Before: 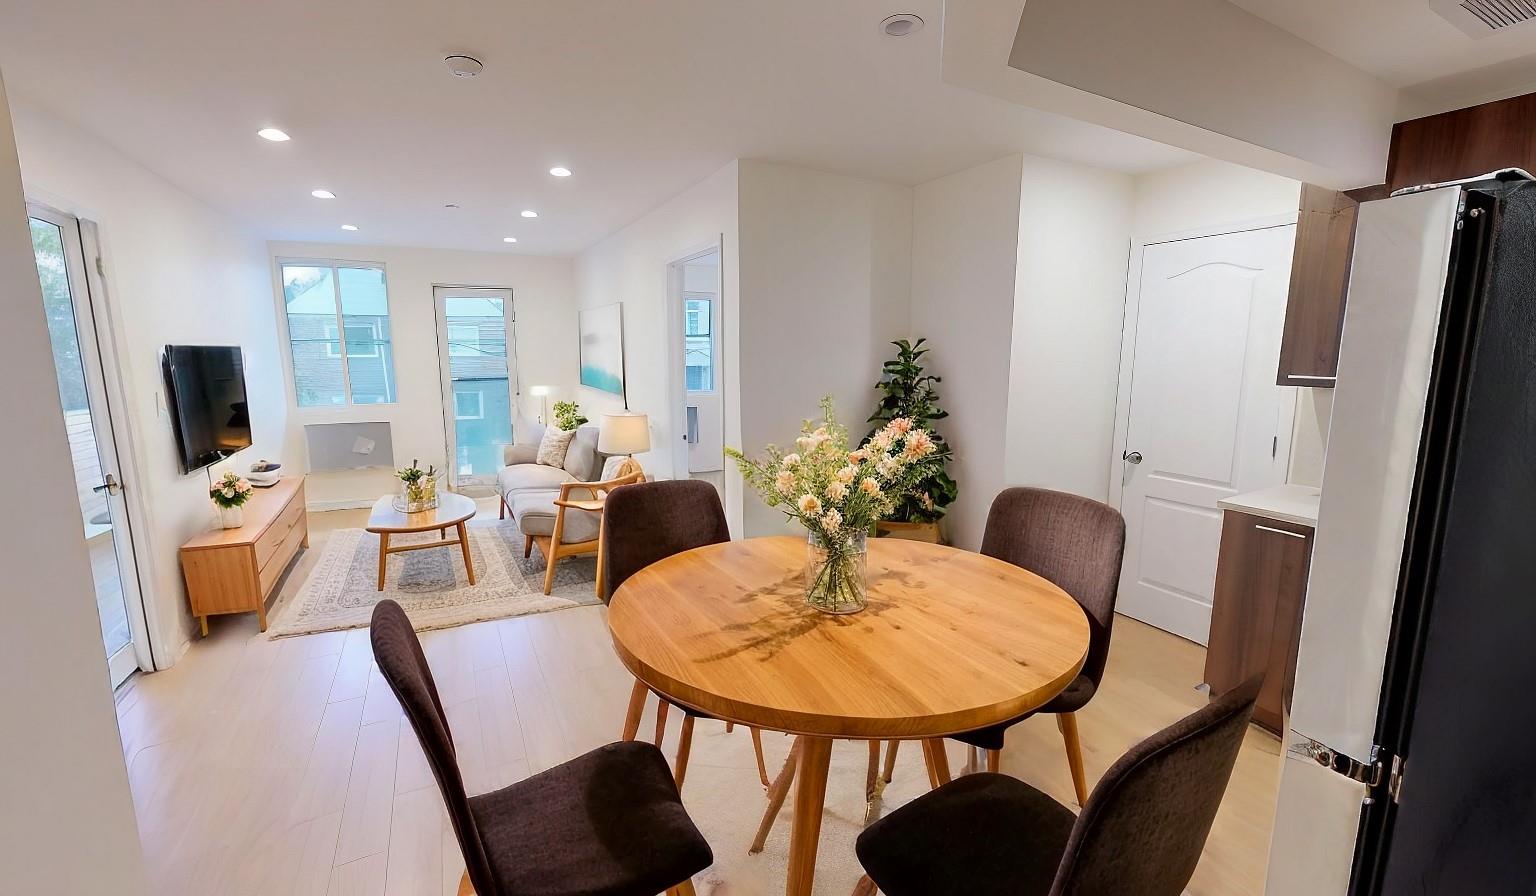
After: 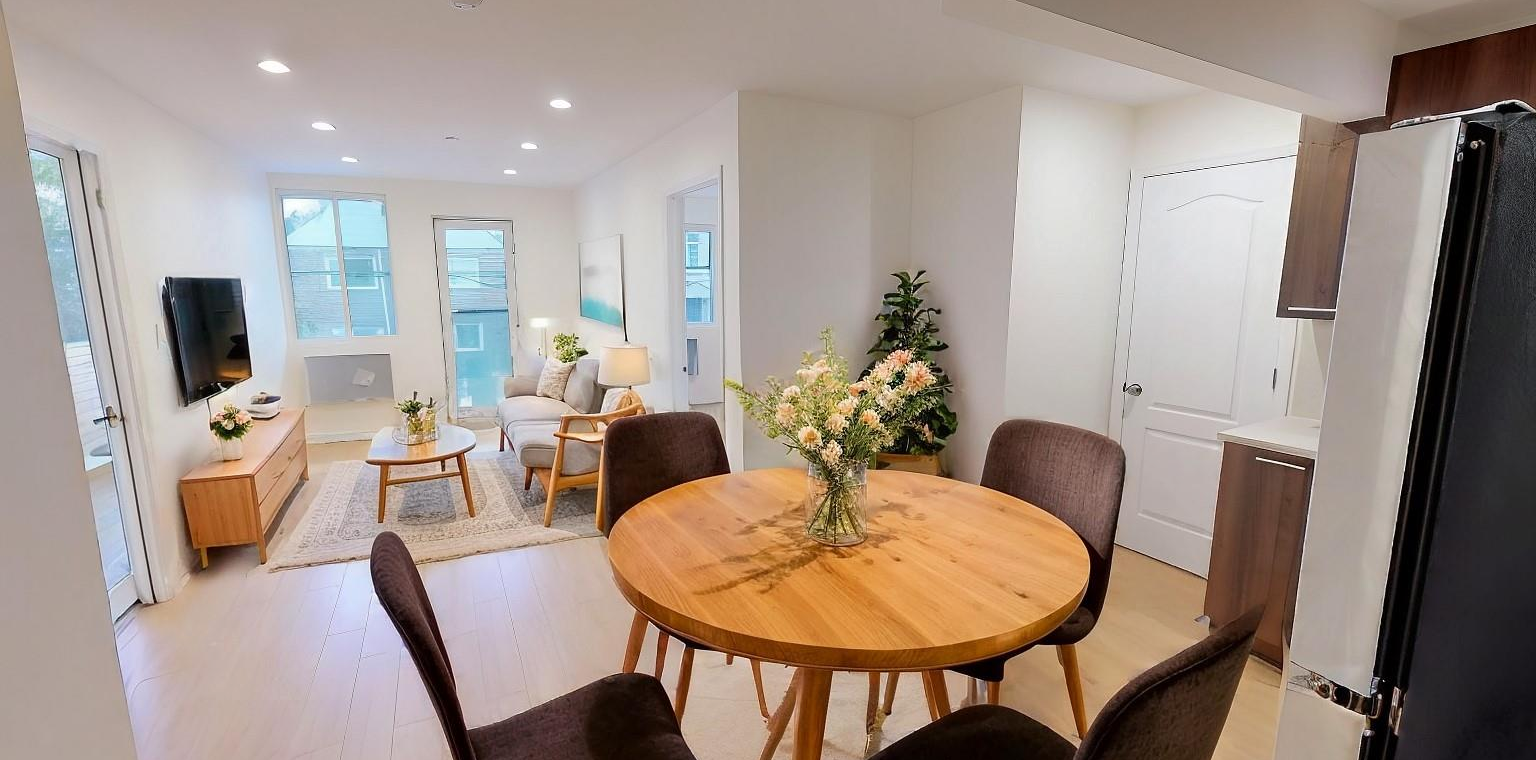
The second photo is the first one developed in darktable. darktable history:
tone equalizer: edges refinement/feathering 500, mask exposure compensation -1.57 EV, preserve details no
crop: top 7.601%, bottom 7.538%
